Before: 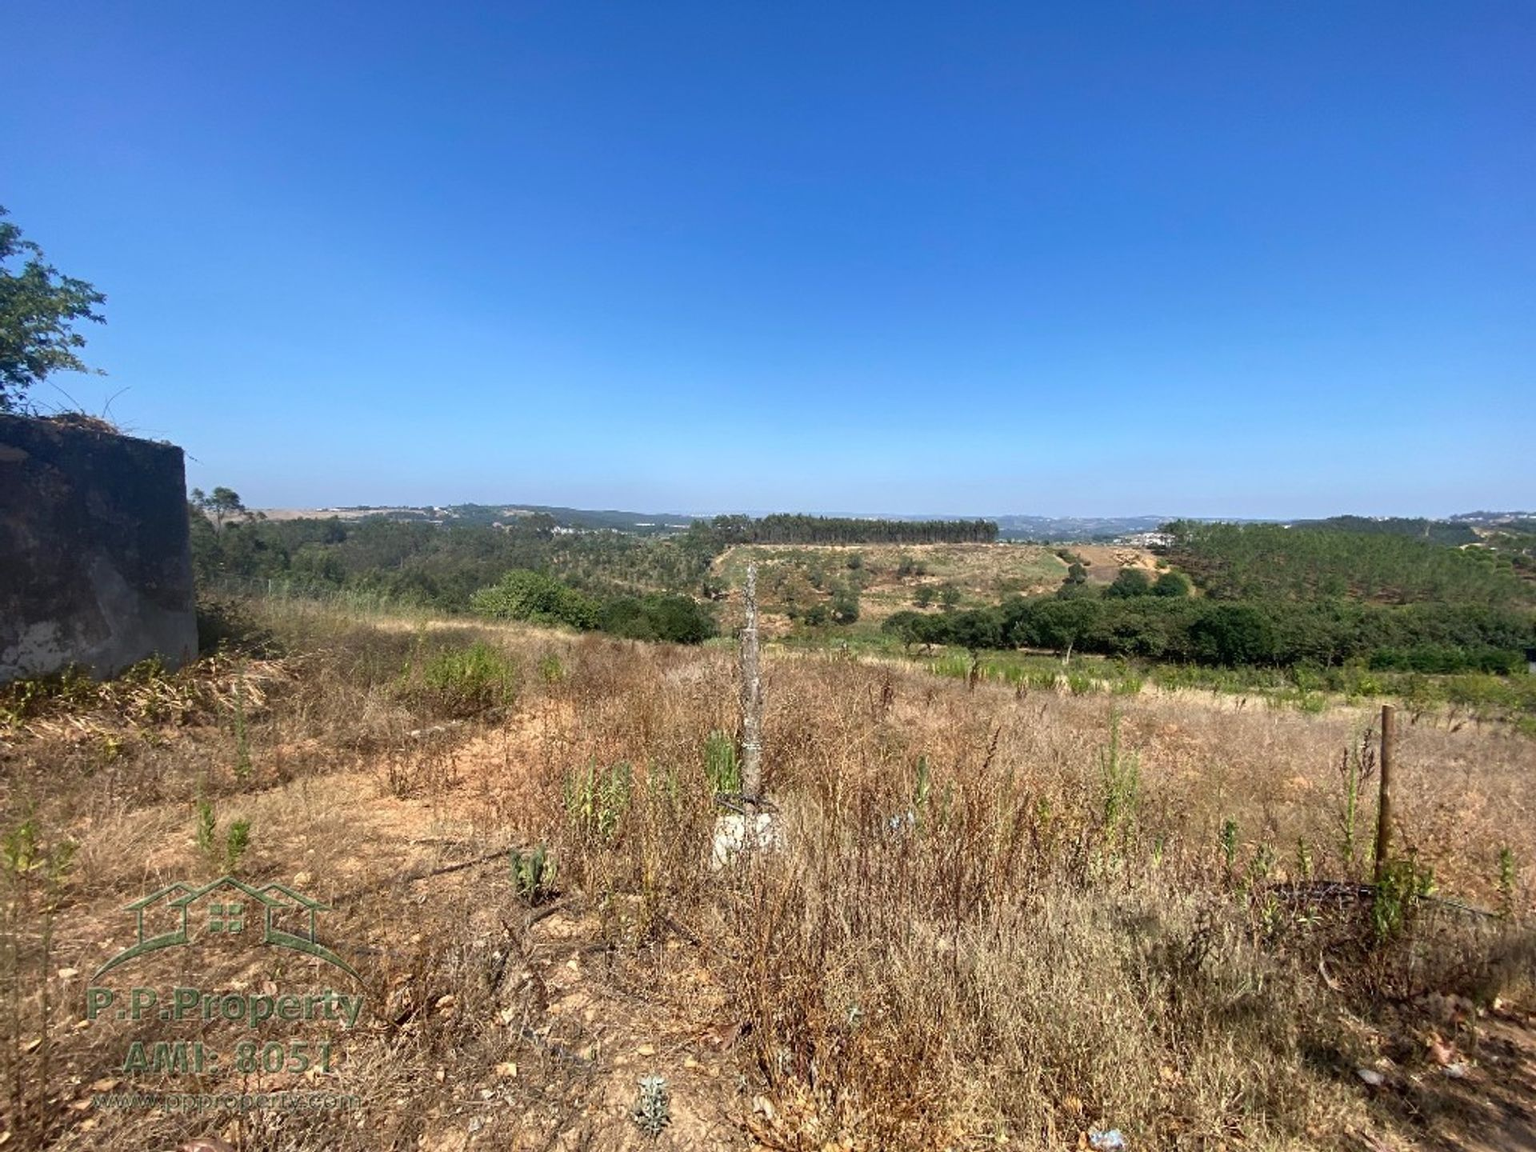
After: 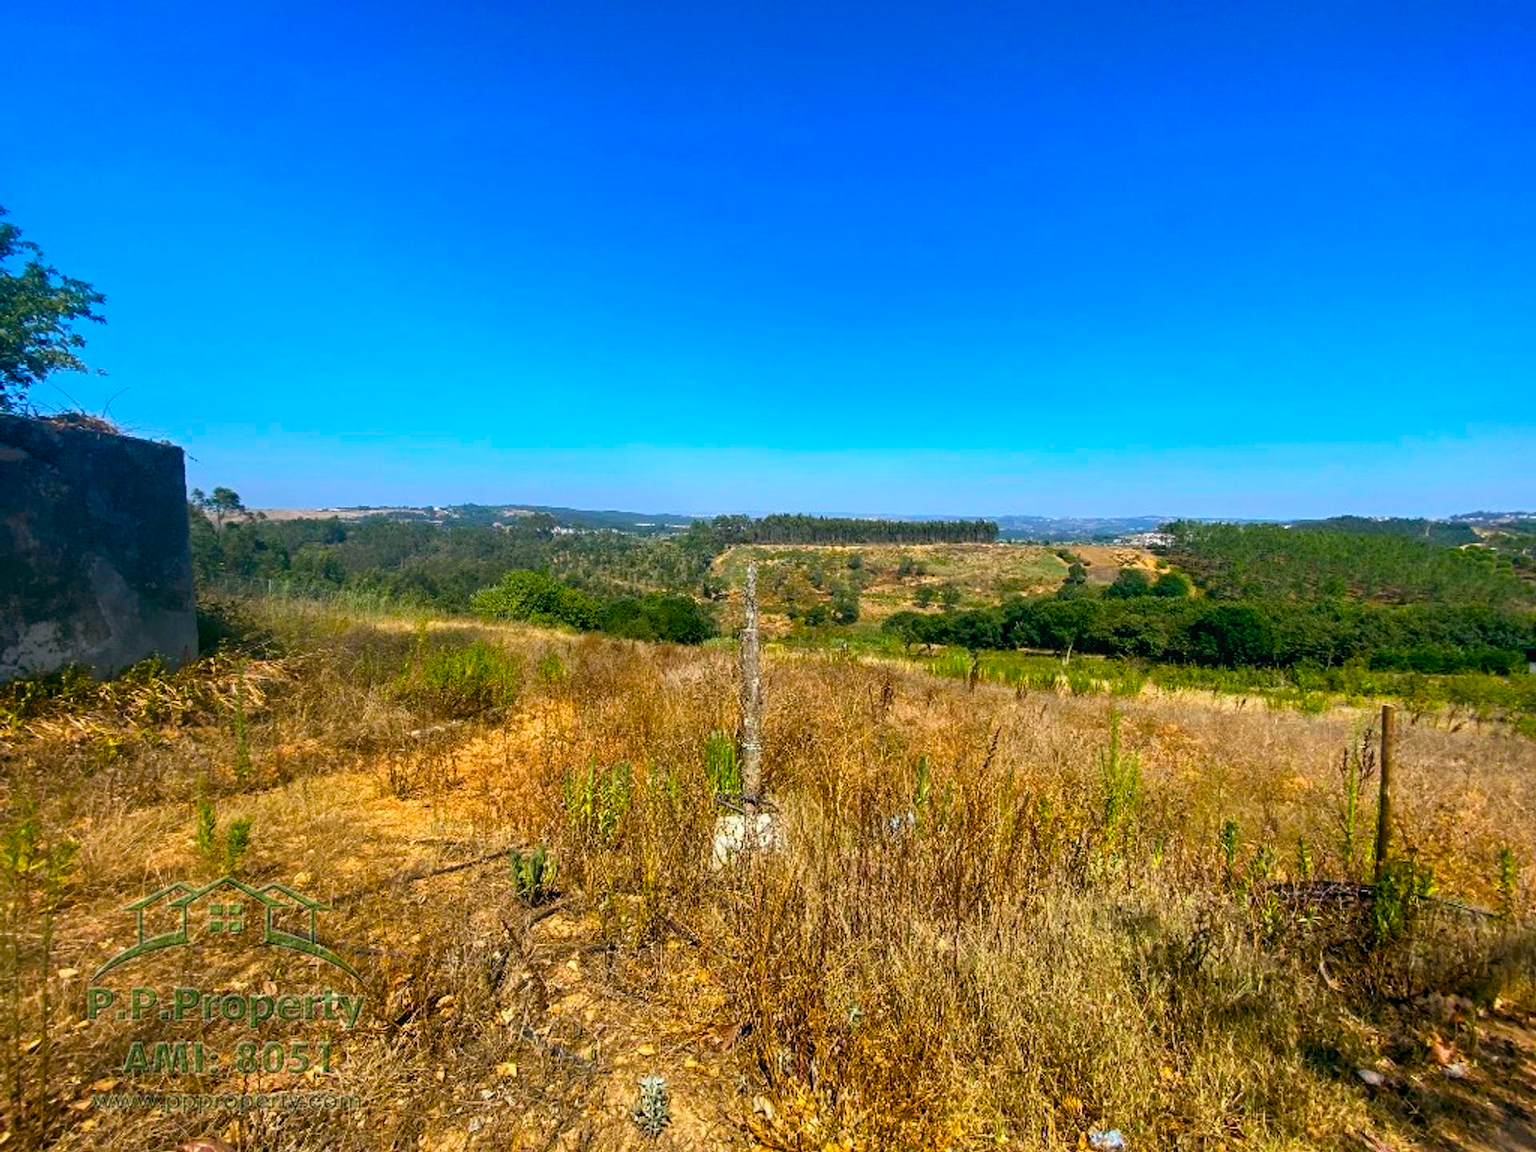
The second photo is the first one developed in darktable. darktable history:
local contrast: detail 110%
color balance rgb: shadows lift › luminance -19.714%, global offset › luminance -0.341%, global offset › chroma 0.113%, global offset › hue 165.13°, linear chroma grading › global chroma 42.271%, perceptual saturation grading › global saturation 29.529%
